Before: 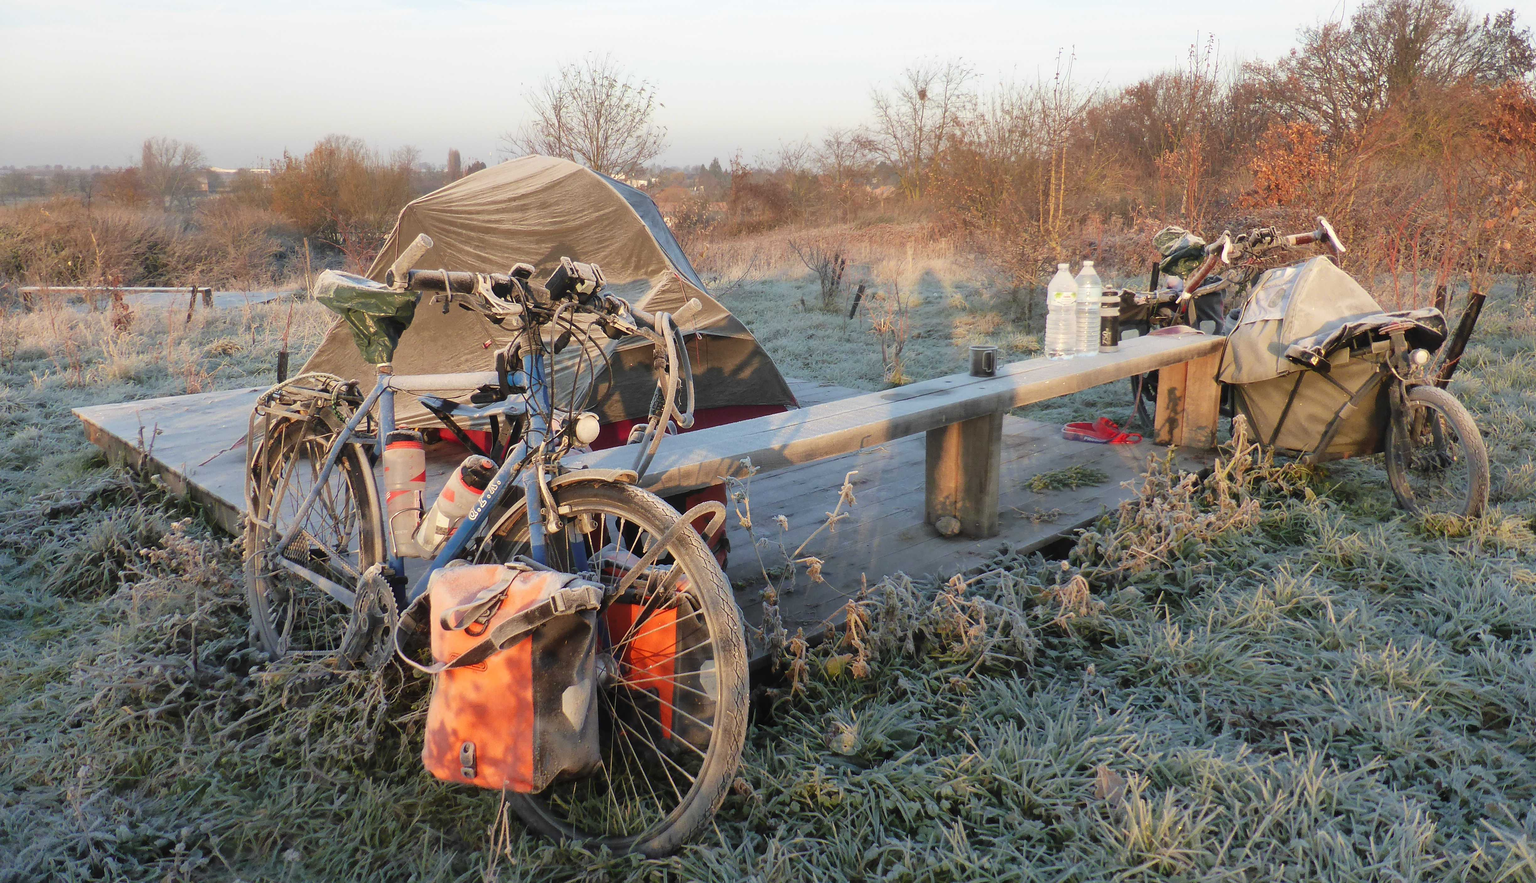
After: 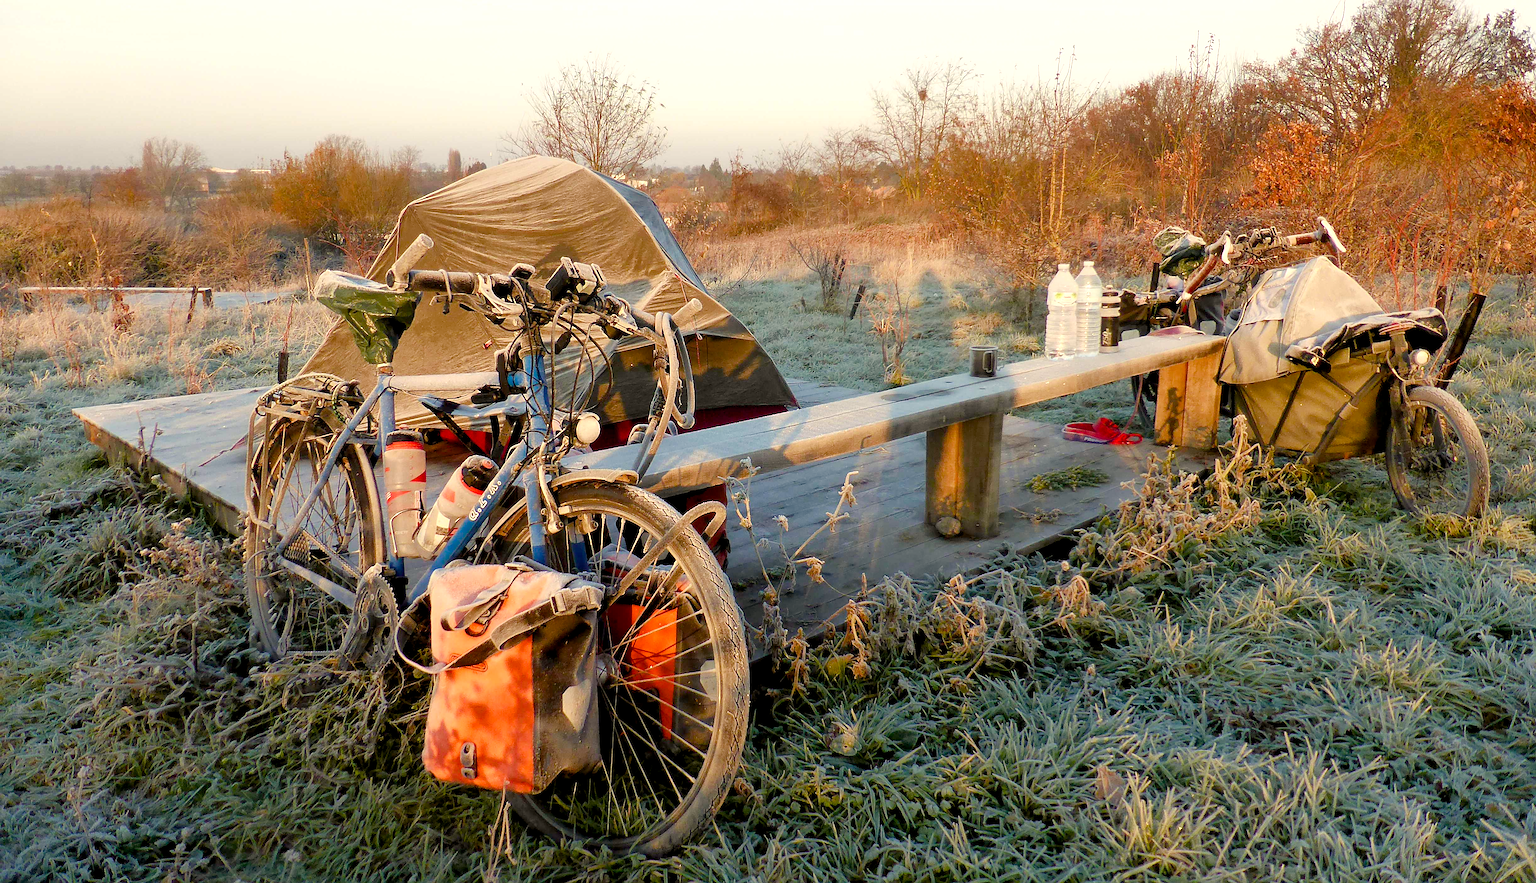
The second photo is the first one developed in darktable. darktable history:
white balance: red 1.045, blue 0.932
sharpen: on, module defaults
color balance rgb: shadows lift › luminance -9.41%, highlights gain › luminance 17.6%, global offset › luminance -1.45%, perceptual saturation grading › highlights -17.77%, perceptual saturation grading › mid-tones 33.1%, perceptual saturation grading › shadows 50.52%, global vibrance 24.22%
